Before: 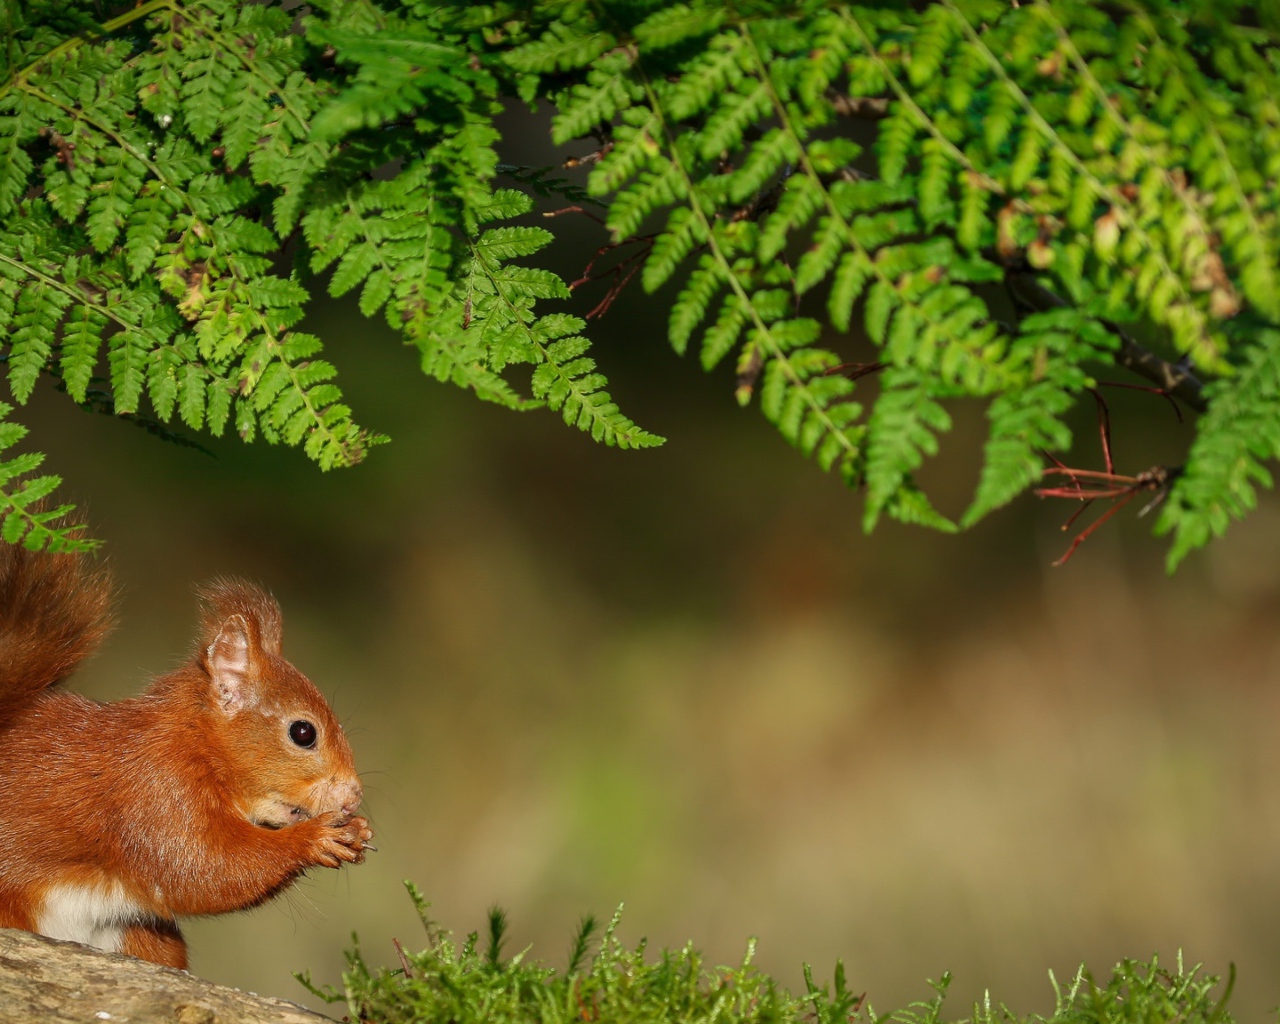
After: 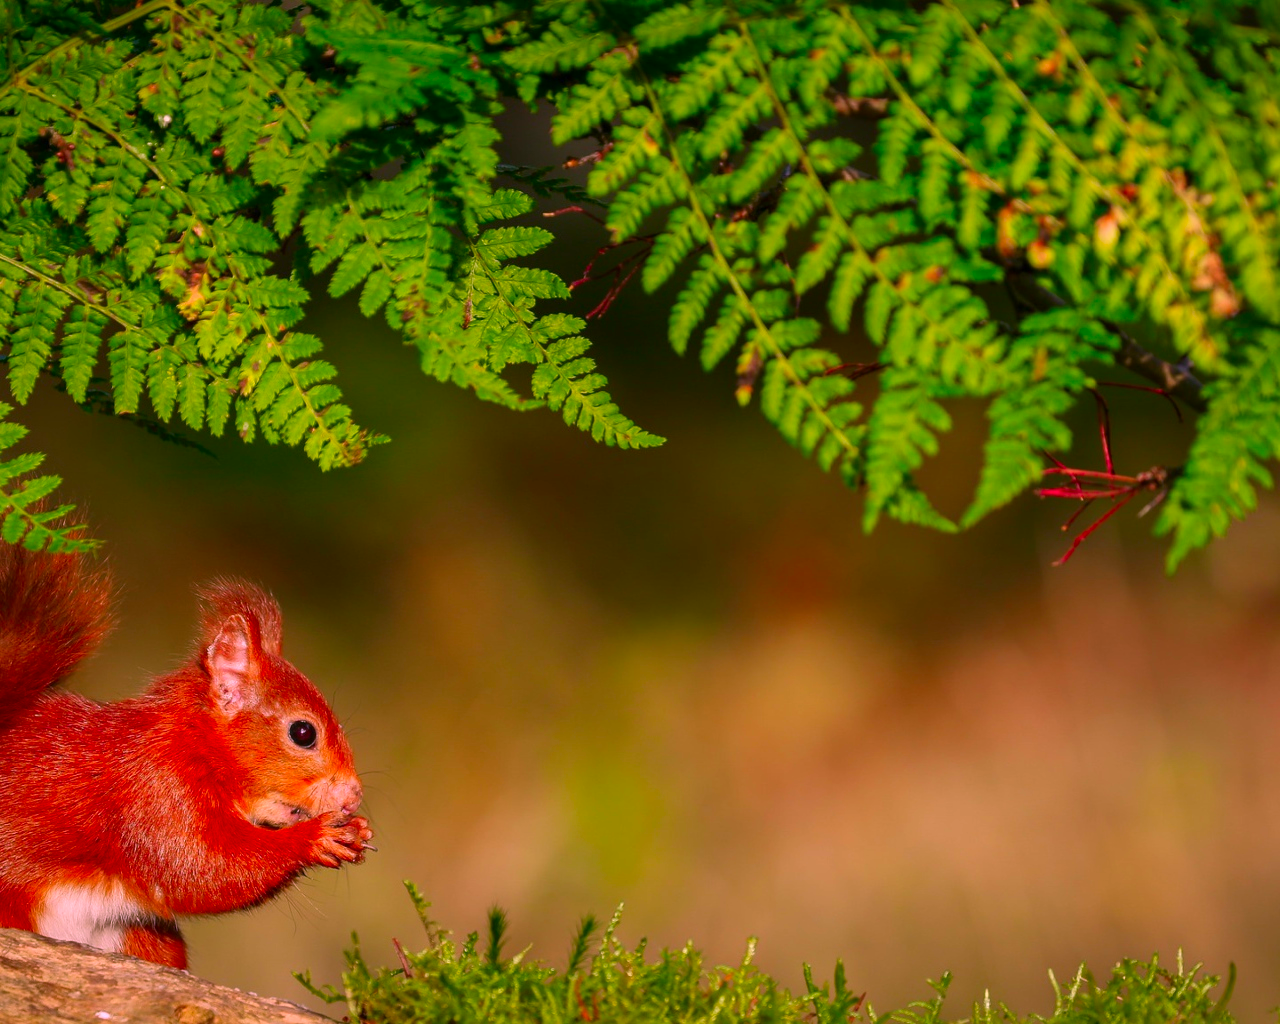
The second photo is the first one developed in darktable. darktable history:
color correction: highlights a* 18.74, highlights b* -11.59, saturation 1.7
